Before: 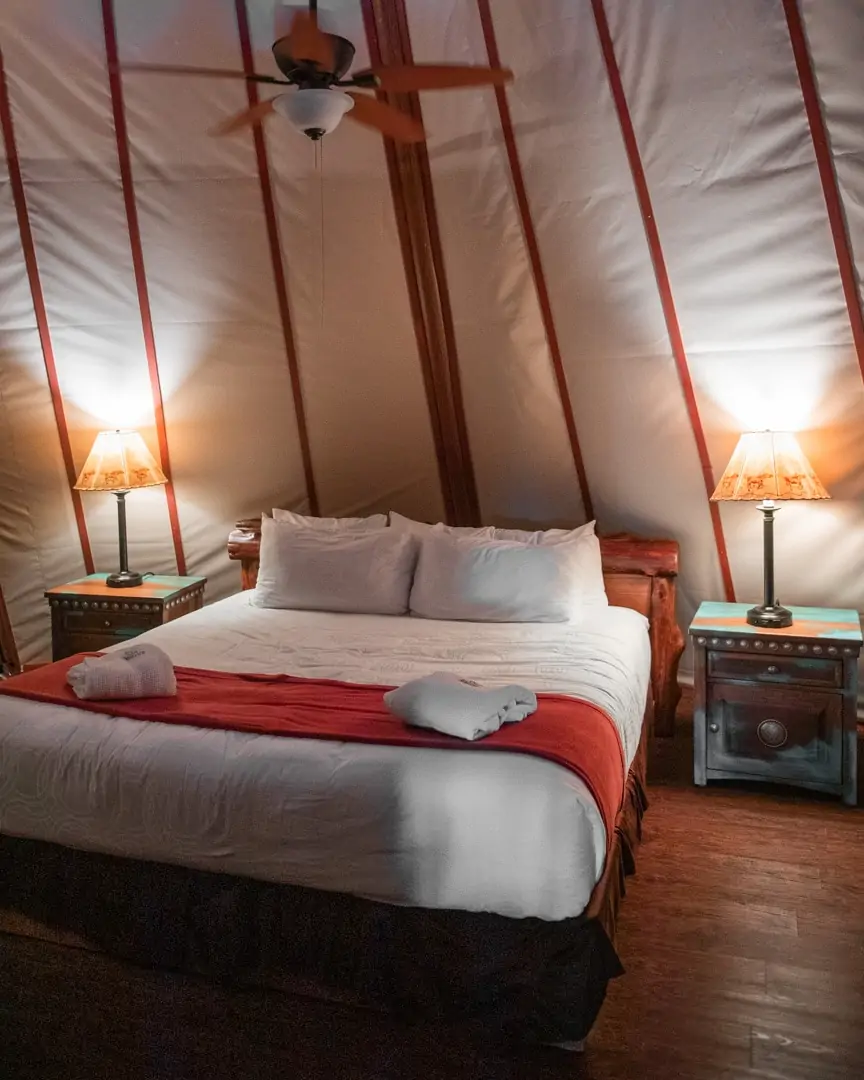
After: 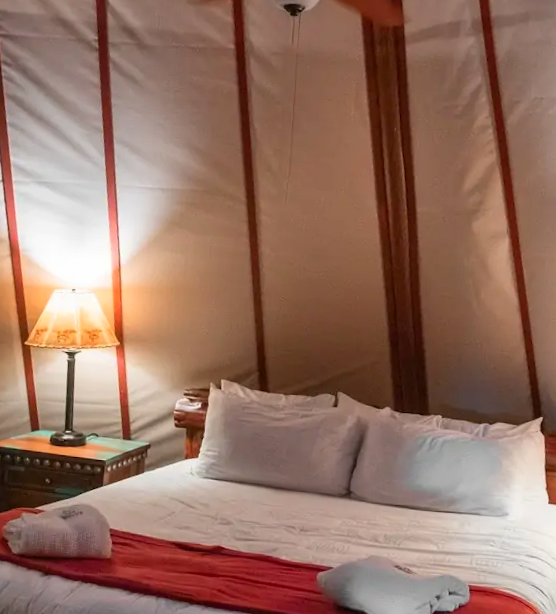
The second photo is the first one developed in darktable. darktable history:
tone equalizer: on, module defaults
crop and rotate: angle -4.62°, left 2.075%, top 6.969%, right 27.283%, bottom 30.538%
contrast brightness saturation: contrast 0.098, brightness 0.036, saturation 0.092
